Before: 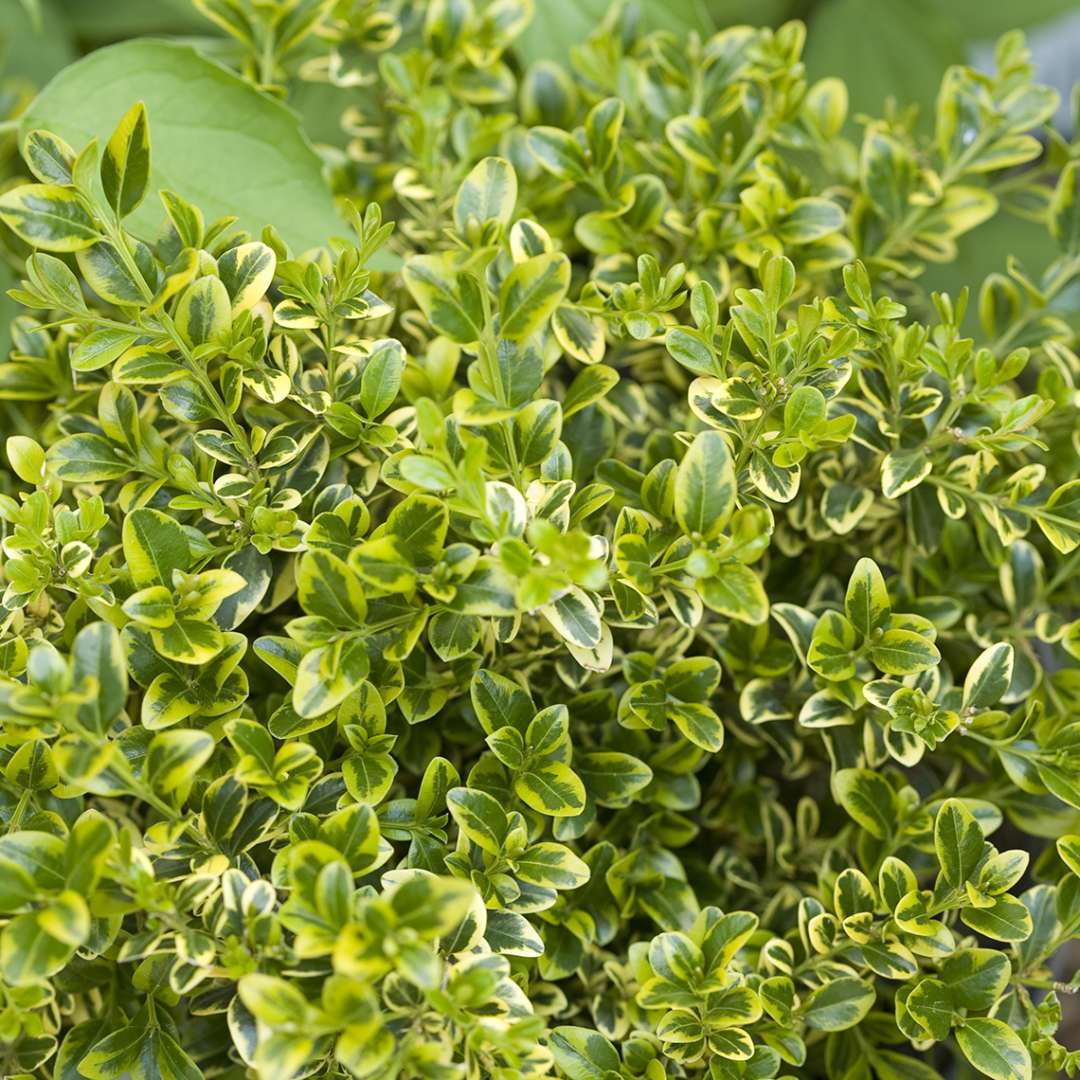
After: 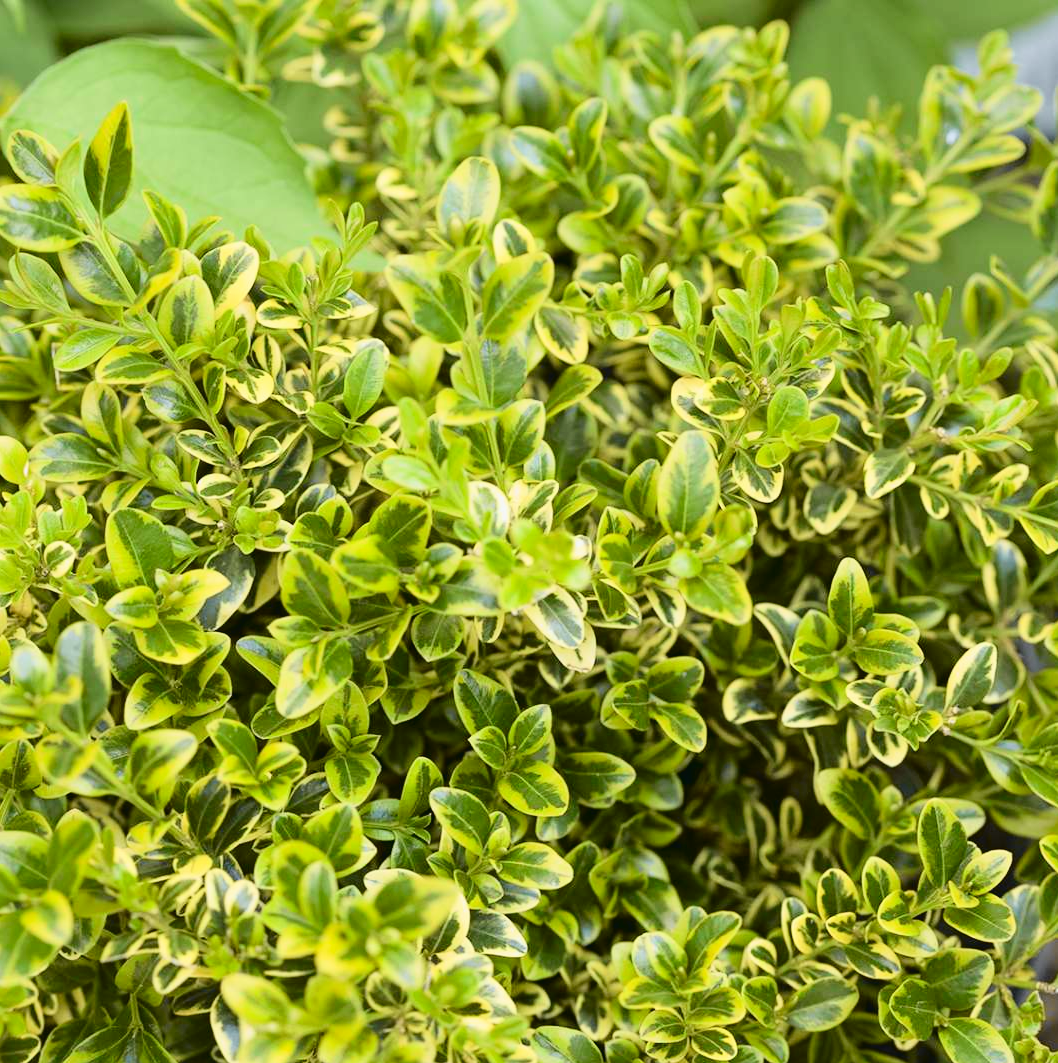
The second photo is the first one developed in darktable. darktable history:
tone curve: curves: ch0 [(0, 0.023) (0.104, 0.058) (0.21, 0.162) (0.469, 0.524) (0.579, 0.65) (0.725, 0.8) (0.858, 0.903) (1, 0.974)]; ch1 [(0, 0) (0.414, 0.395) (0.447, 0.447) (0.502, 0.501) (0.521, 0.512) (0.566, 0.566) (0.618, 0.61) (0.654, 0.642) (1, 1)]; ch2 [(0, 0) (0.369, 0.388) (0.437, 0.453) (0.492, 0.485) (0.524, 0.508) (0.553, 0.566) (0.583, 0.608) (1, 1)], color space Lab, independent channels, preserve colors none
crop: left 1.66%, right 0.284%, bottom 1.534%
